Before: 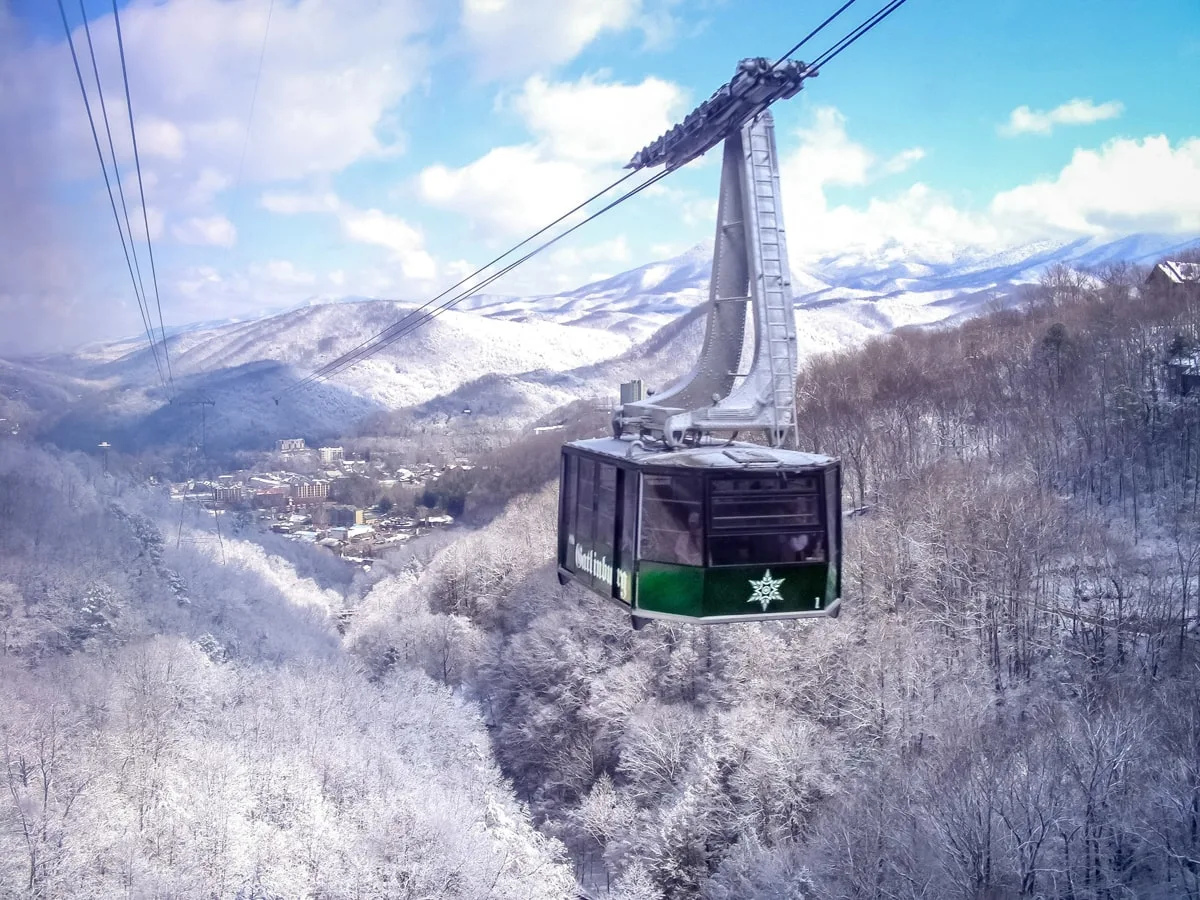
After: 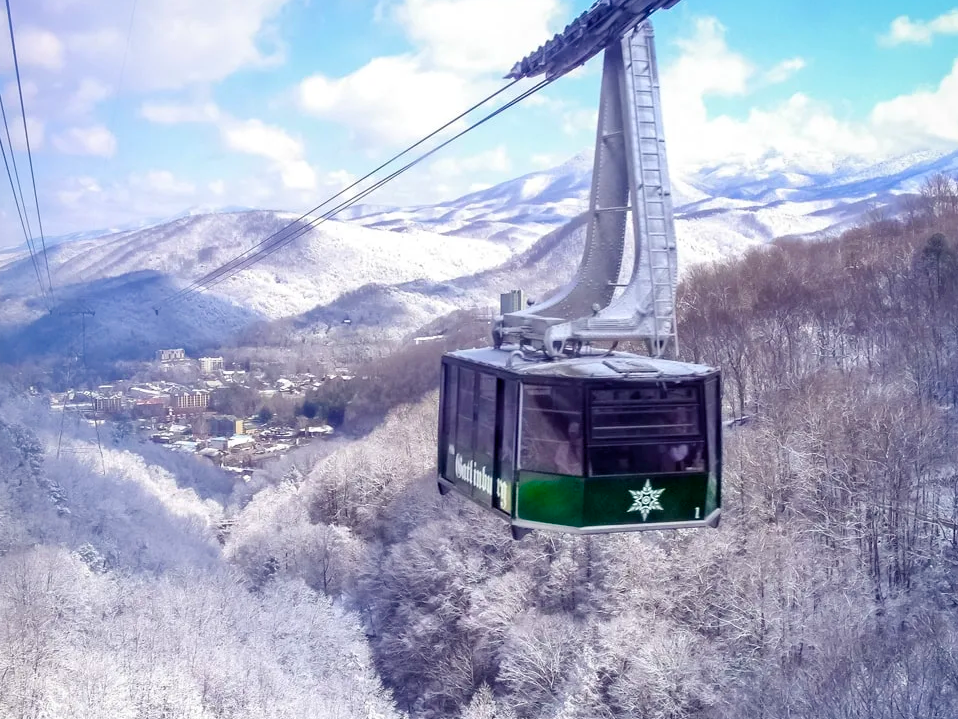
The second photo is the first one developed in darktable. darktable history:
color balance rgb: perceptual saturation grading › global saturation 35%, perceptual saturation grading › highlights -25%, perceptual saturation grading › shadows 25%, global vibrance 10%
crop and rotate: left 10.071%, top 10.071%, right 10.02%, bottom 10.02%
